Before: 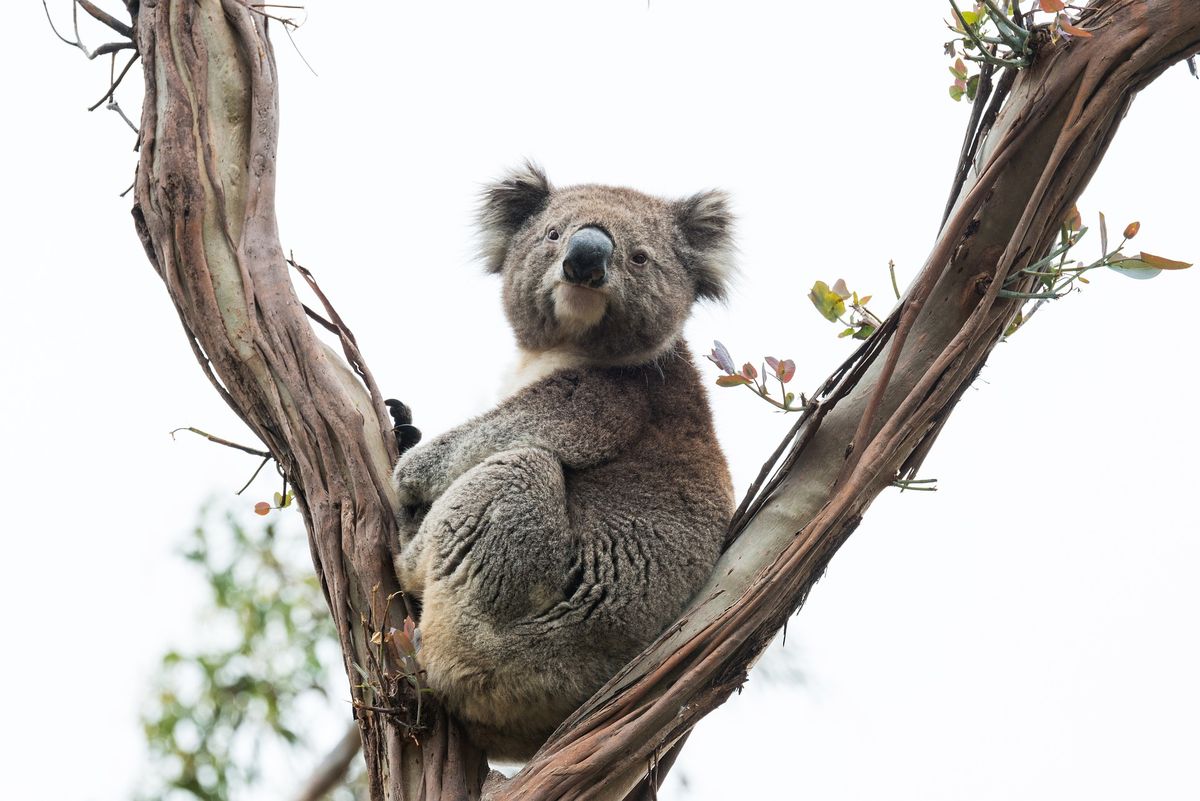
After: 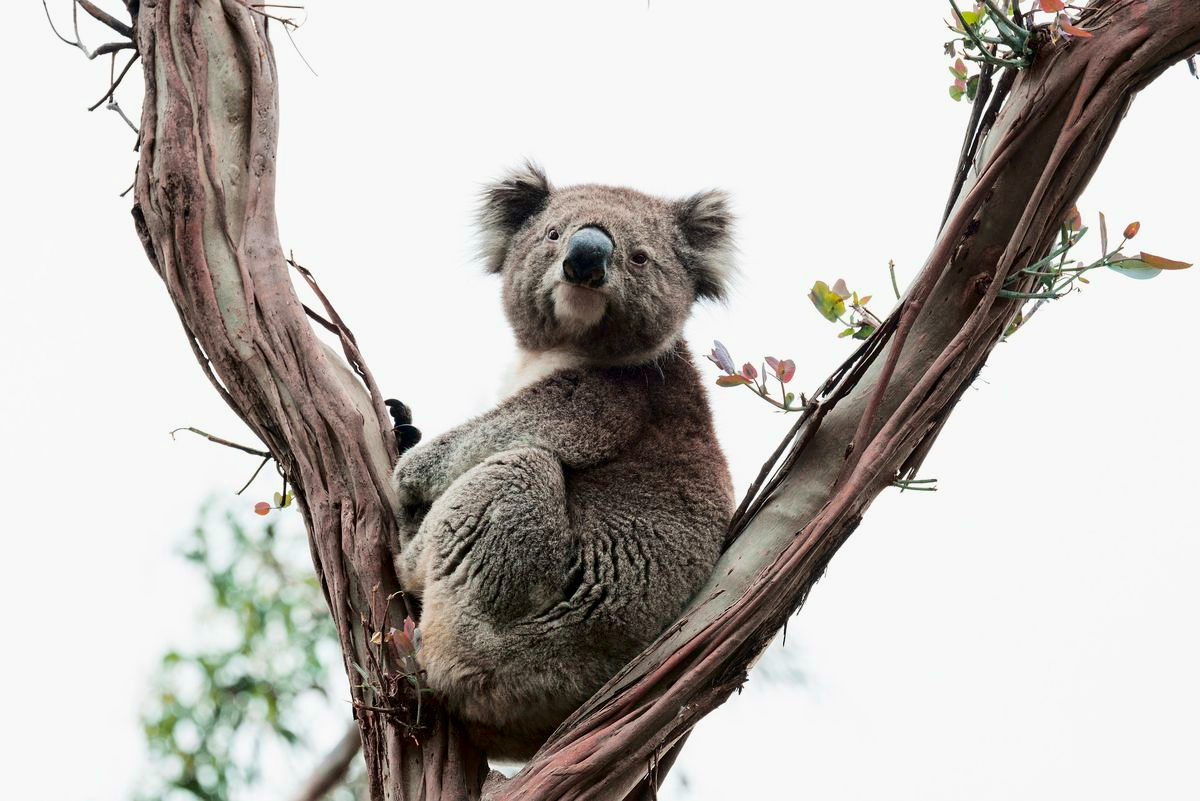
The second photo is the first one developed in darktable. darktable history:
tone curve: curves: ch0 [(0, 0) (0.068, 0.012) (0.183, 0.089) (0.341, 0.283) (0.547, 0.532) (0.828, 0.815) (1, 0.983)]; ch1 [(0, 0) (0.23, 0.166) (0.34, 0.308) (0.371, 0.337) (0.429, 0.411) (0.477, 0.462) (0.499, 0.498) (0.529, 0.537) (0.559, 0.582) (0.743, 0.798) (1, 1)]; ch2 [(0, 0) (0.431, 0.414) (0.498, 0.503) (0.524, 0.528) (0.568, 0.546) (0.6, 0.597) (0.634, 0.645) (0.728, 0.742) (1, 1)], color space Lab, independent channels, preserve colors none
